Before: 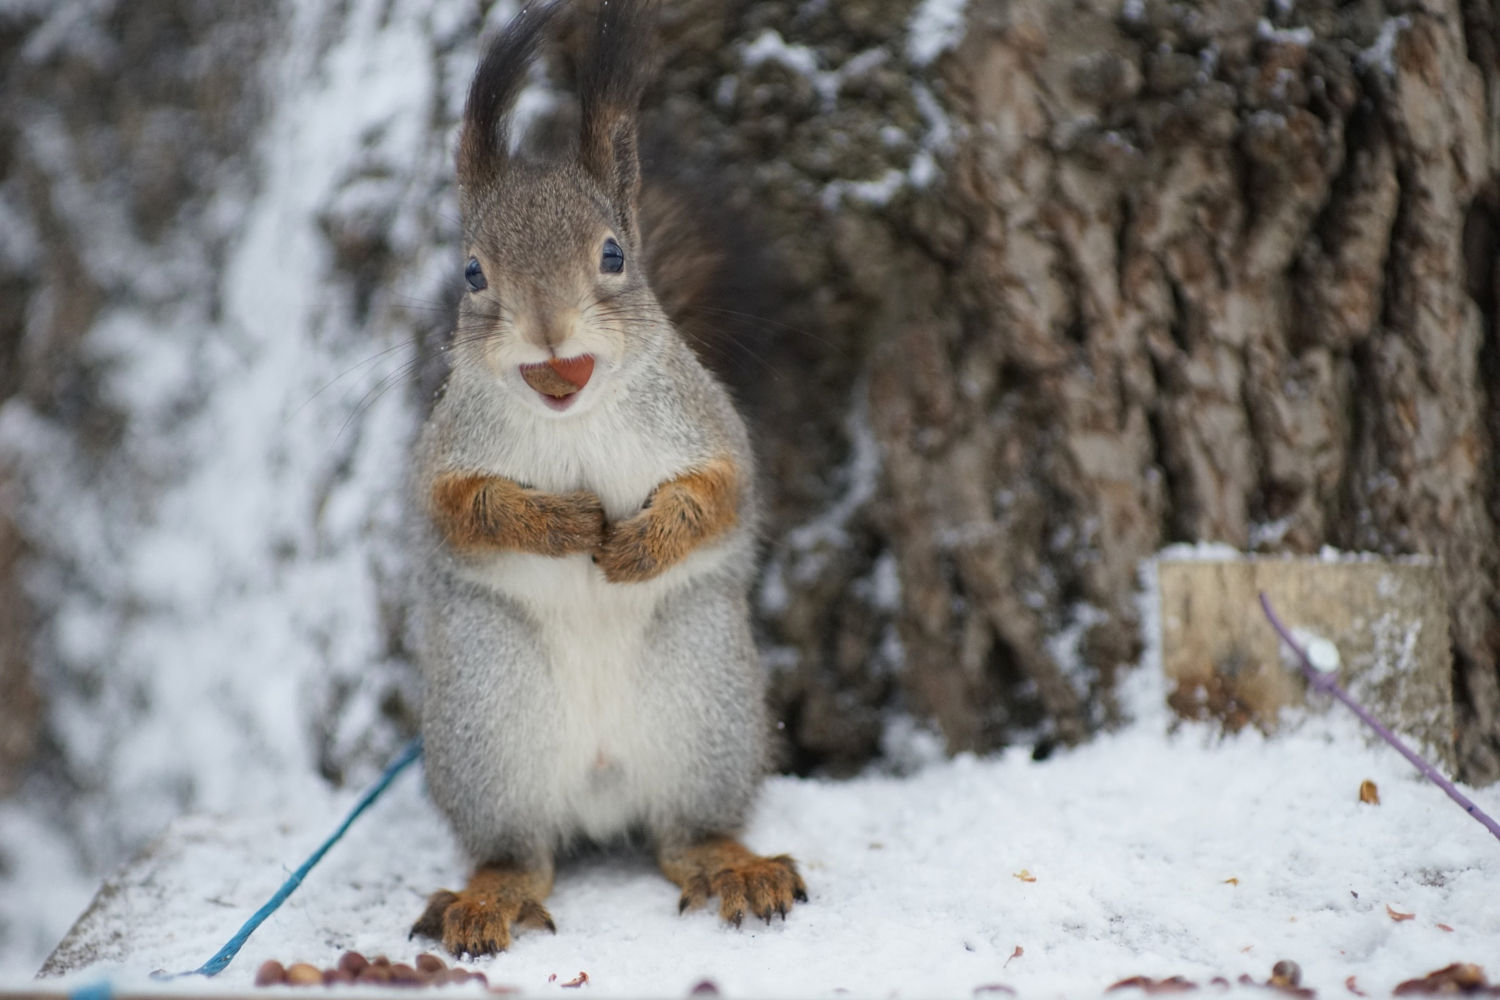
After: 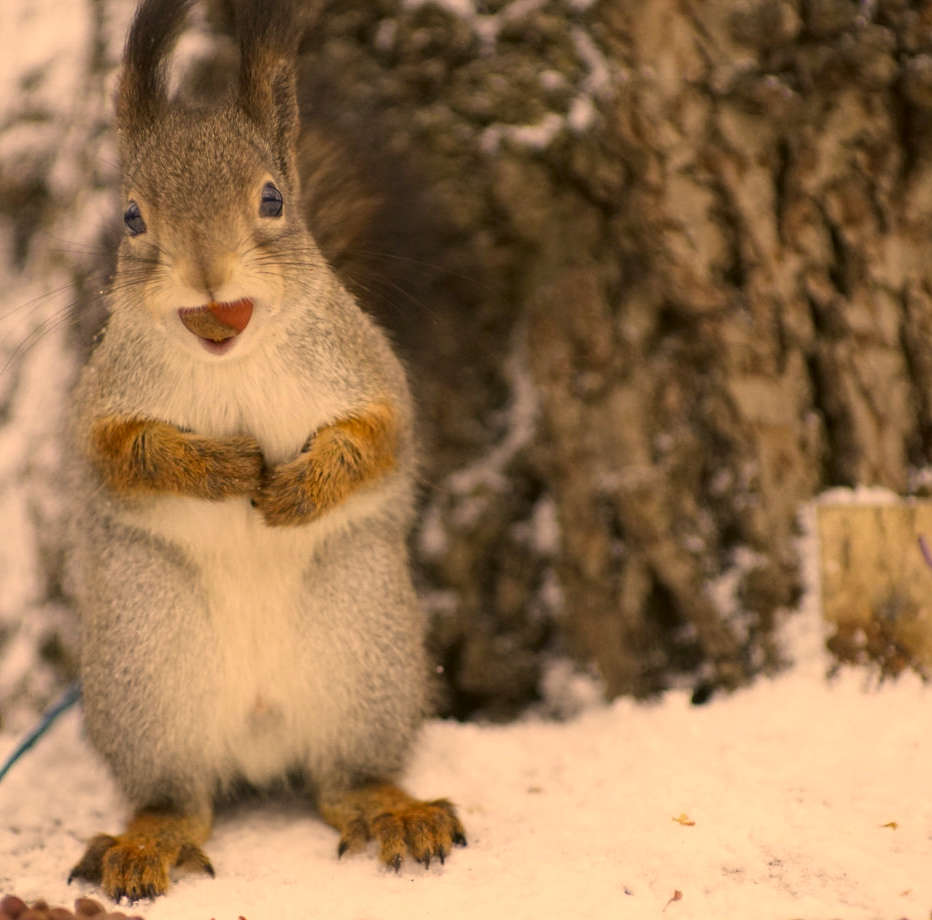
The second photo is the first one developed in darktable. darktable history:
color correction: highlights a* 18.26, highlights b* 35.95, shadows a* 1.36, shadows b* 6.58, saturation 1.03
crop and rotate: left 22.793%, top 5.628%, right 15.017%, bottom 2.352%
